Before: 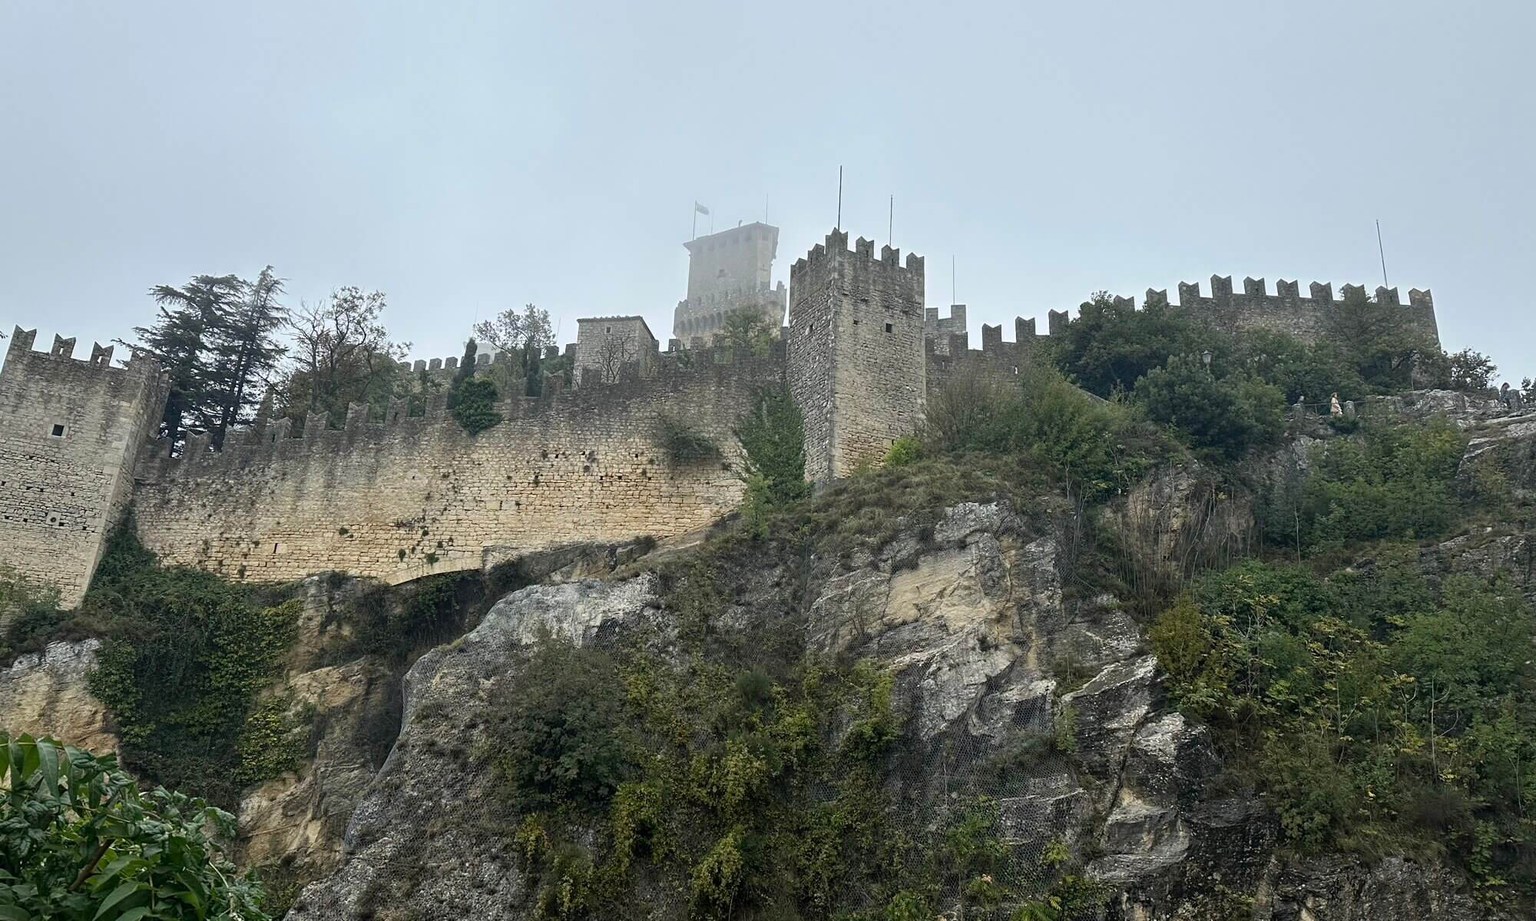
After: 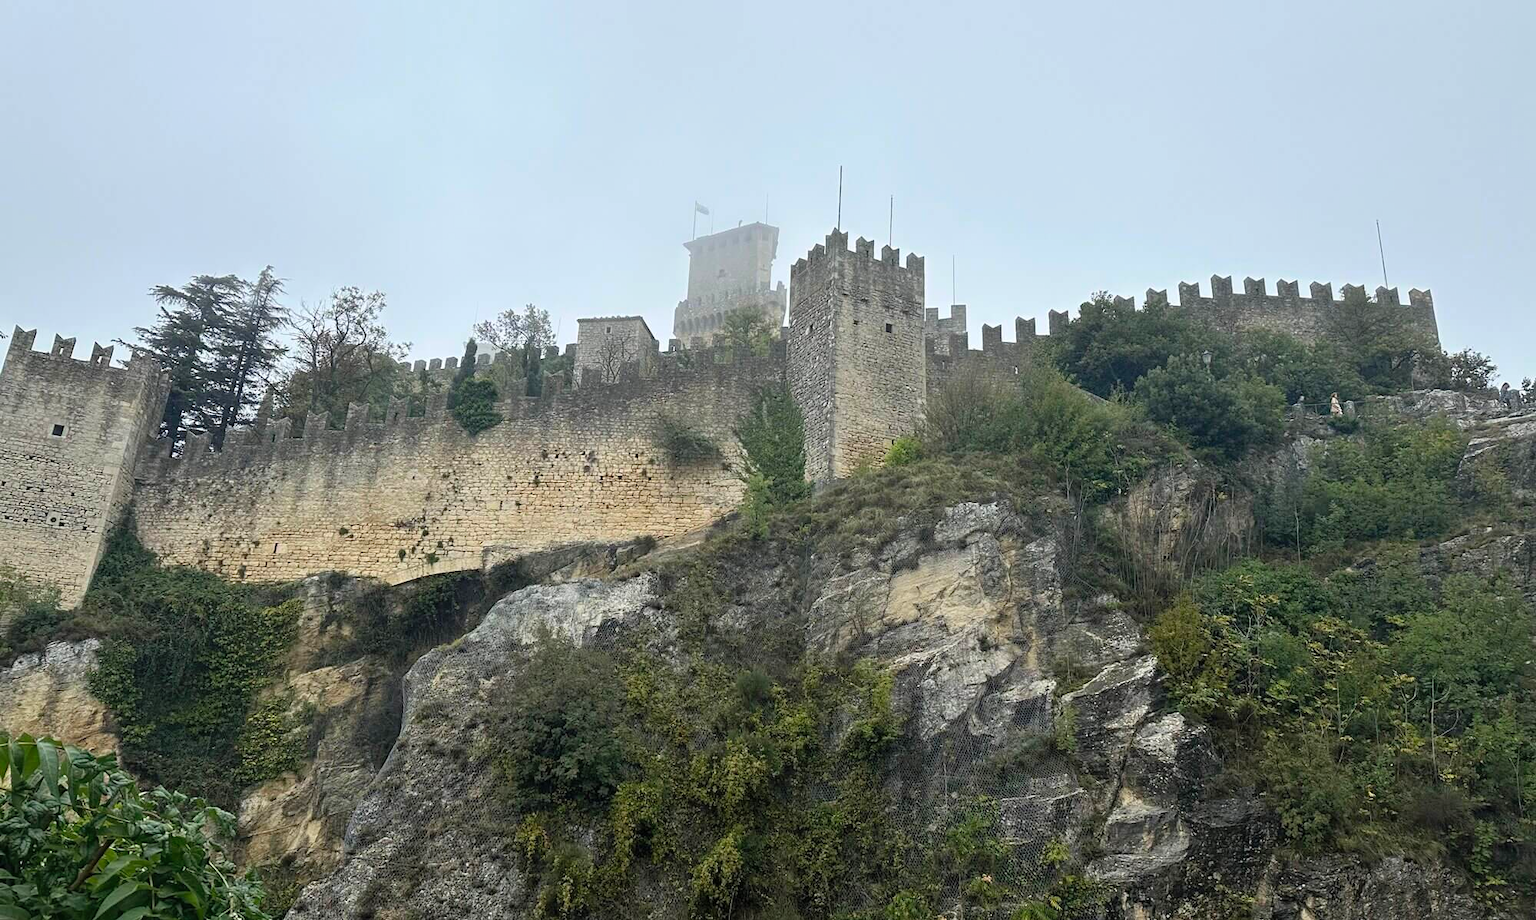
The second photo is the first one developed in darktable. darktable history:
contrast brightness saturation: contrast 0.071, brightness 0.077, saturation 0.176
